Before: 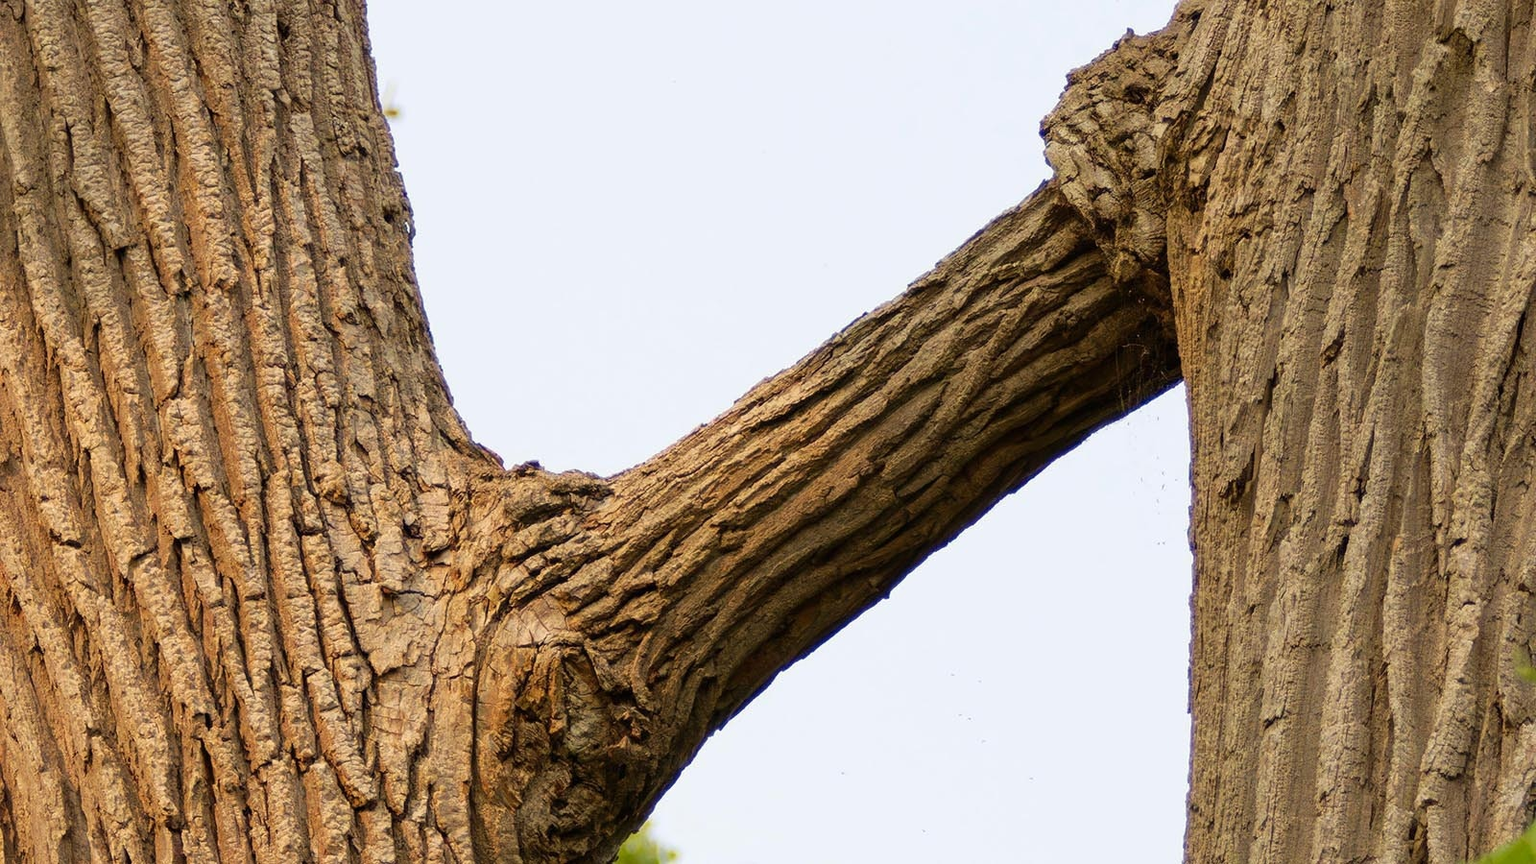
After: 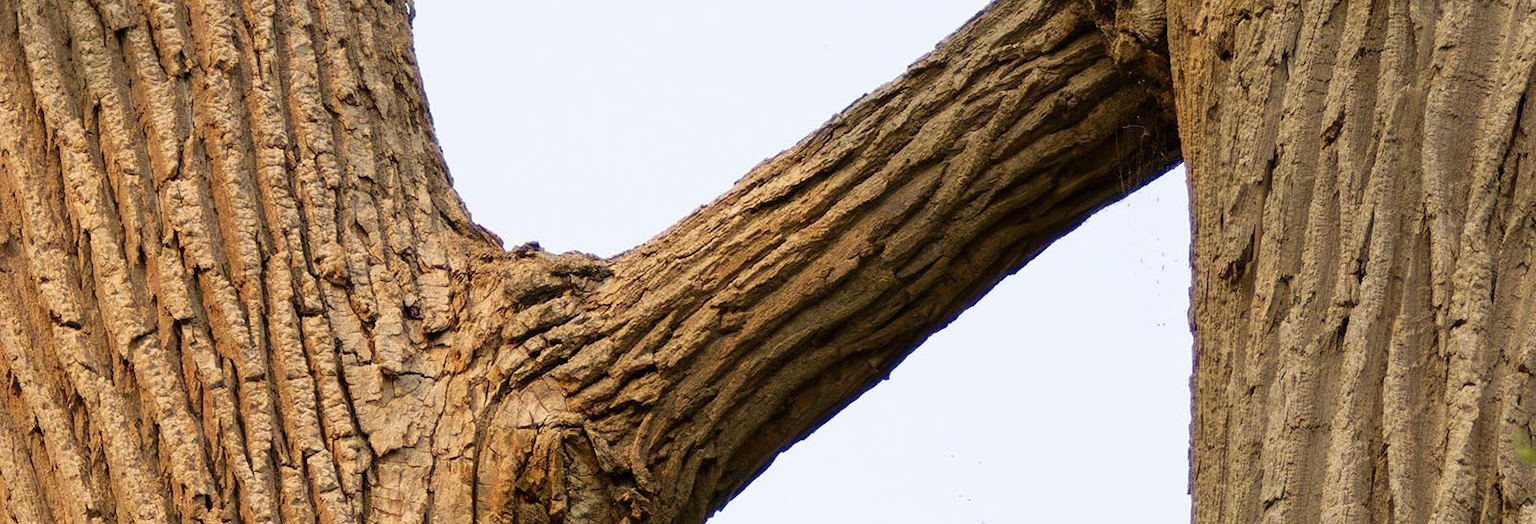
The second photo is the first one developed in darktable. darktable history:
exposure: exposure 0.024 EV, compensate highlight preservation false
crop and rotate: top 25.391%, bottom 13.933%
